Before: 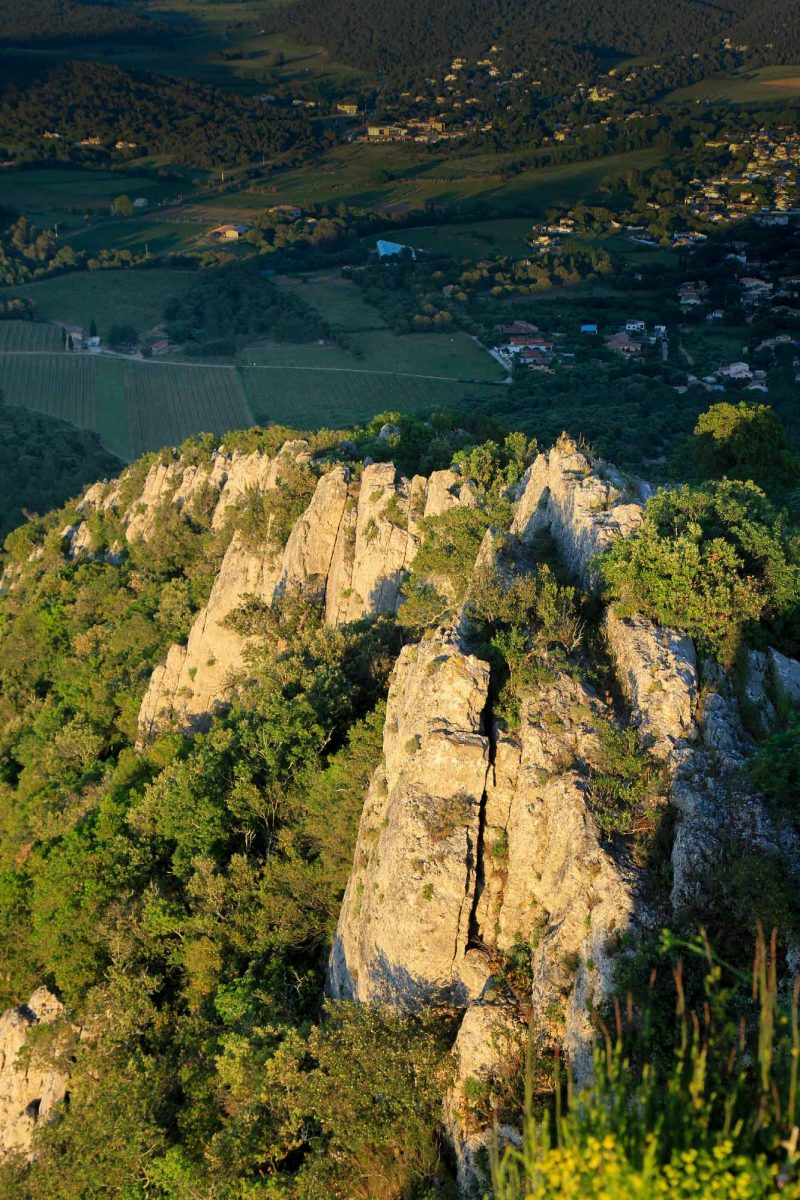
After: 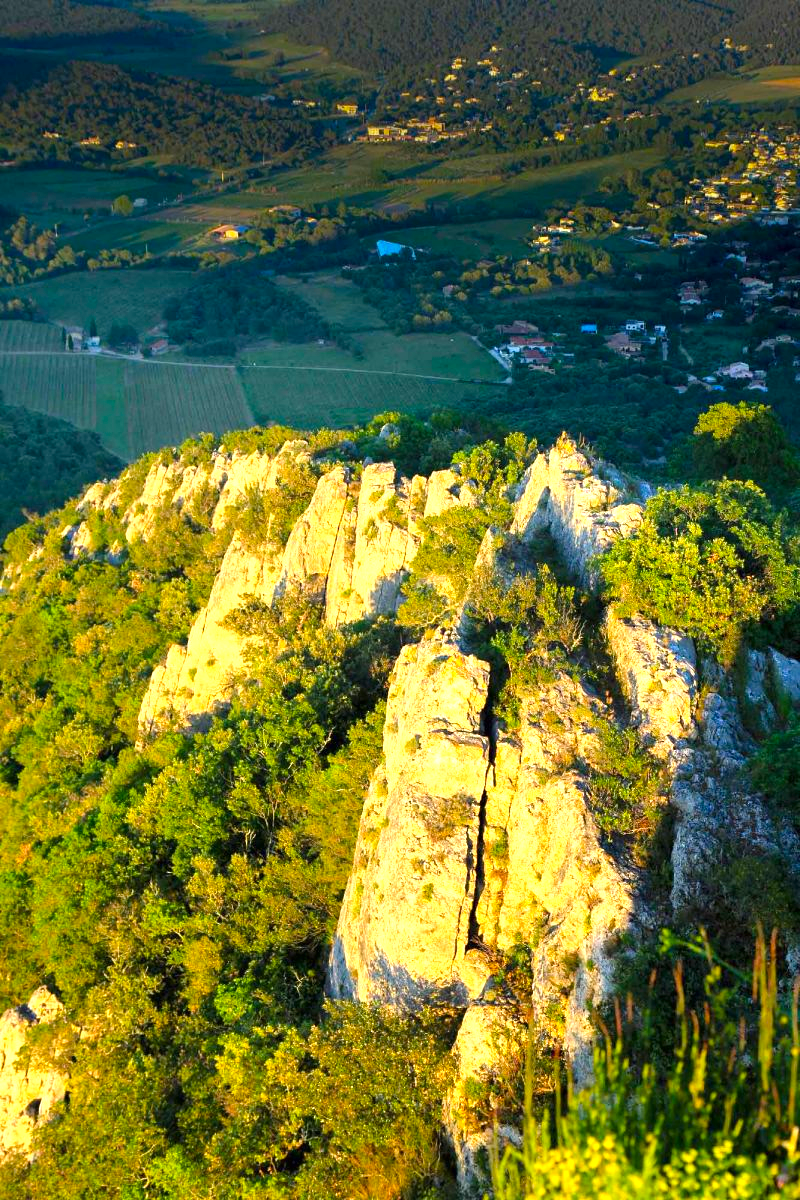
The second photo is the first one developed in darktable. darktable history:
color balance rgb: perceptual saturation grading › global saturation 25%, global vibrance 20%
exposure: black level correction 0, exposure 1 EV, compensate exposure bias true, compensate highlight preservation false
